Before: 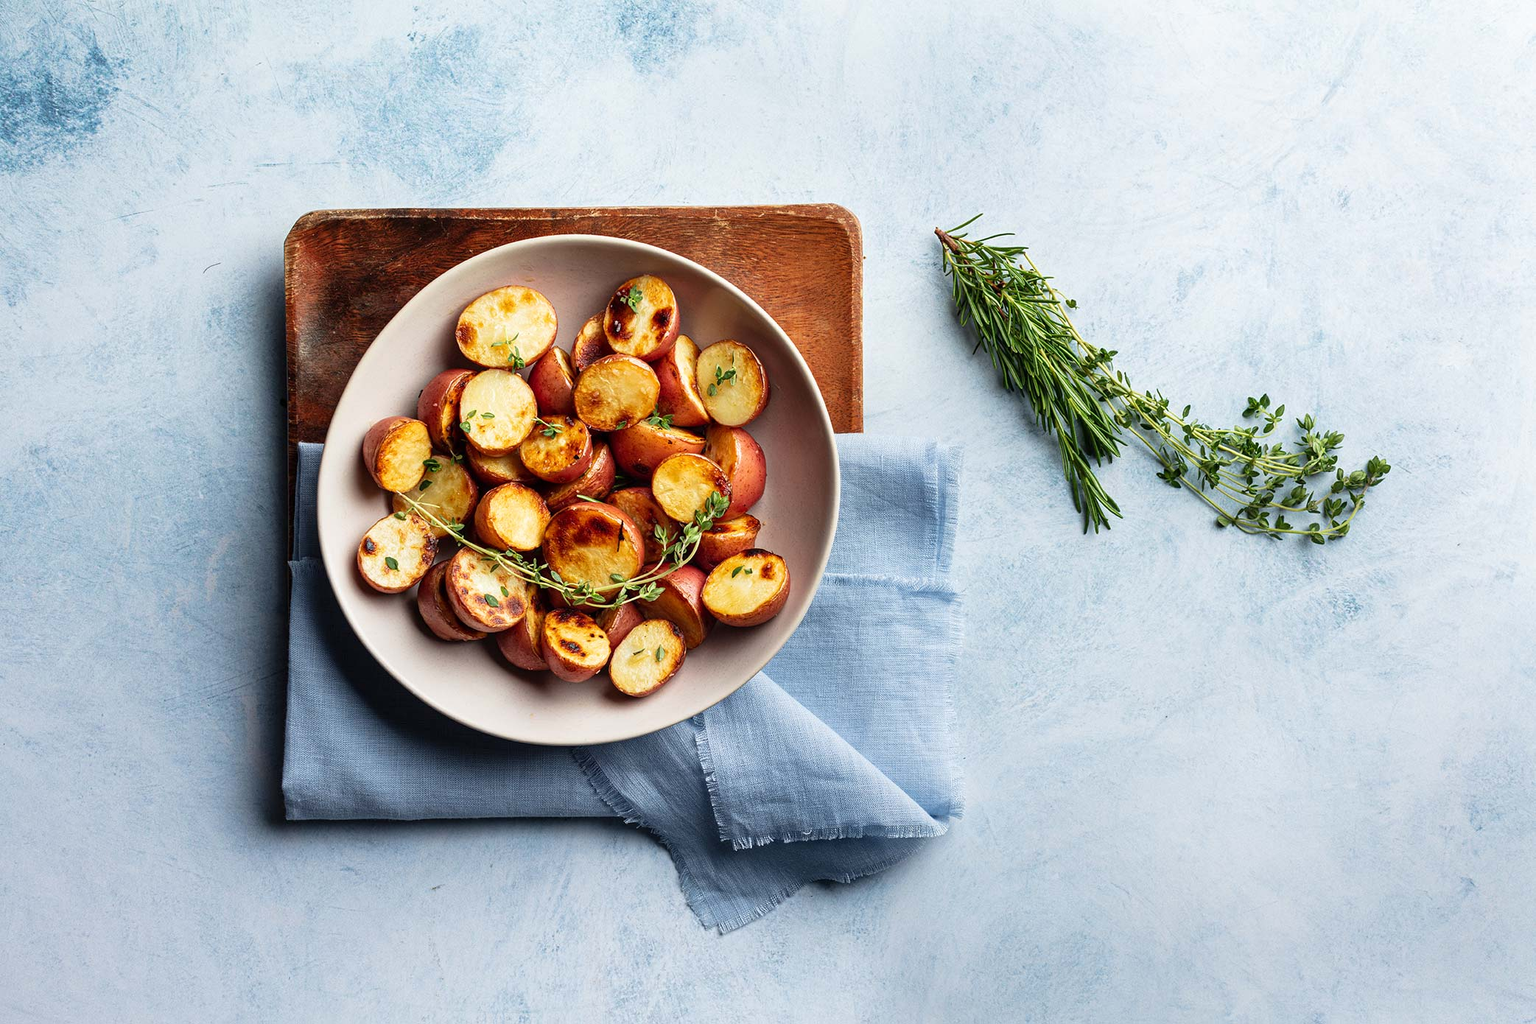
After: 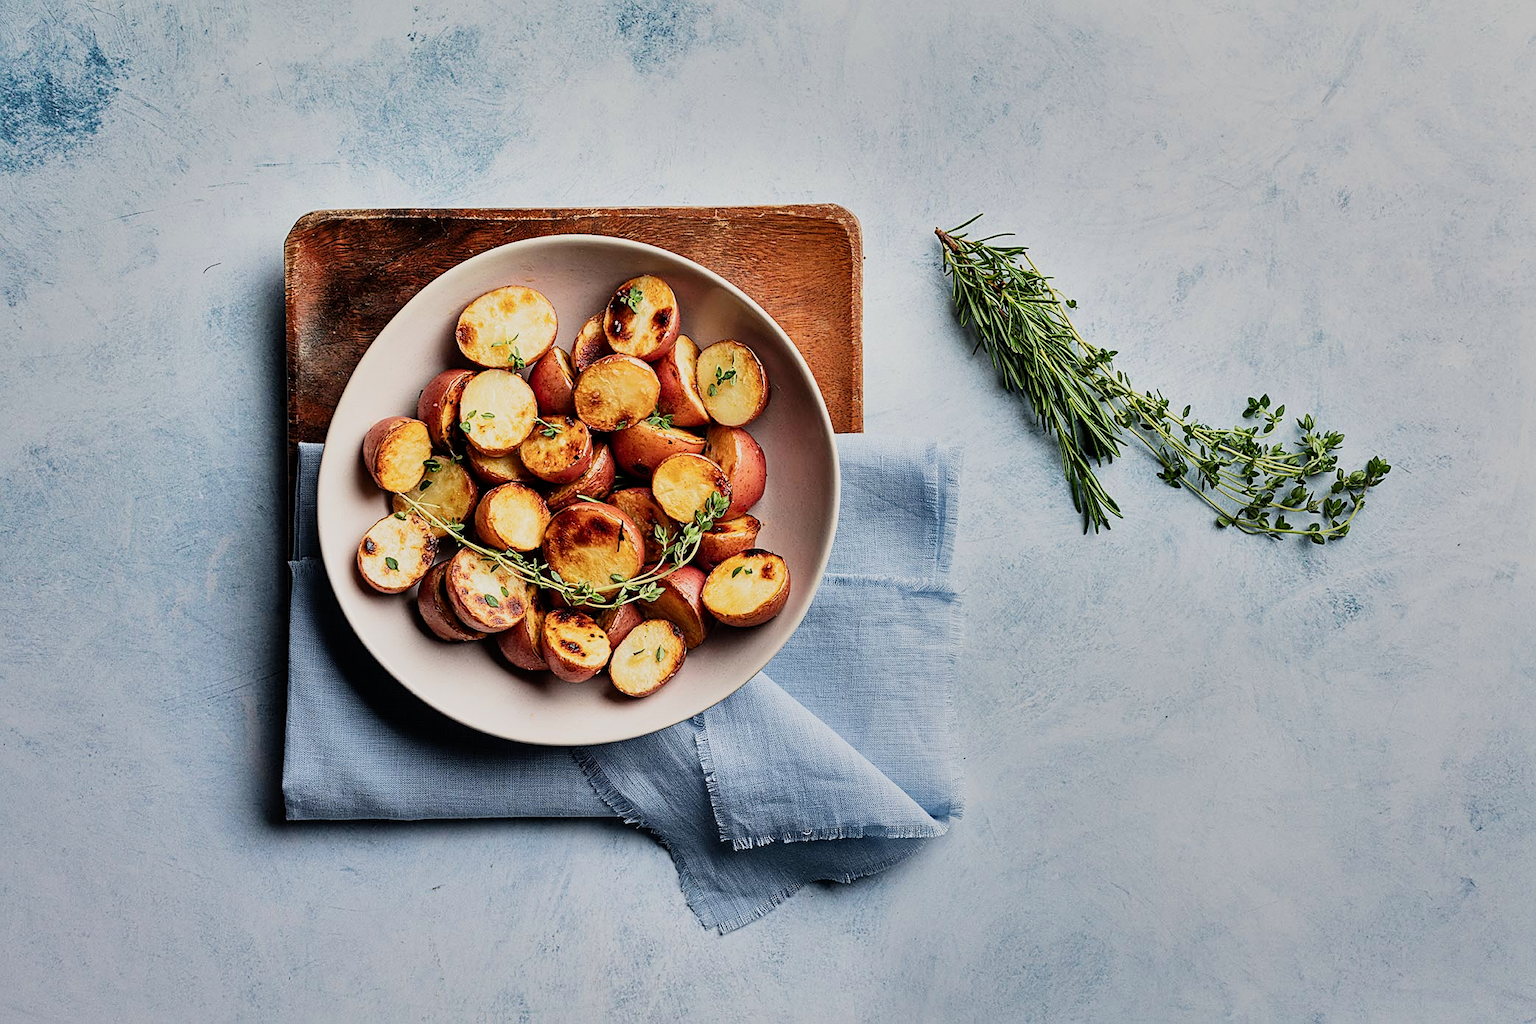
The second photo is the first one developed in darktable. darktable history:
sharpen: on, module defaults
color balance rgb: shadows lift › chroma 0.734%, shadows lift › hue 111.66°, highlights gain › chroma 0.632%, highlights gain › hue 57.23°, perceptual saturation grading › global saturation 0.739%
shadows and highlights: shadows 60.47, highlights -60.13, soften with gaussian
filmic rgb: black relative exposure -7.65 EV, white relative exposure 4.56 EV, hardness 3.61
tone equalizer: edges refinement/feathering 500, mask exposure compensation -1.57 EV, preserve details no
contrast brightness saturation: contrast 0.151, brightness 0.049
